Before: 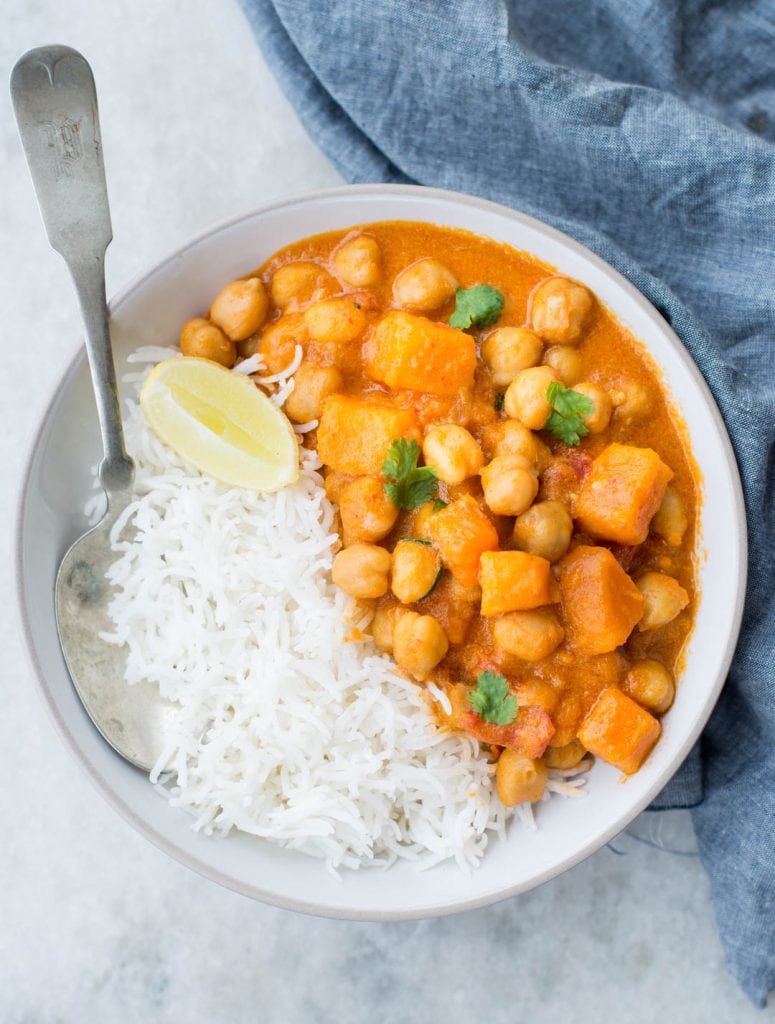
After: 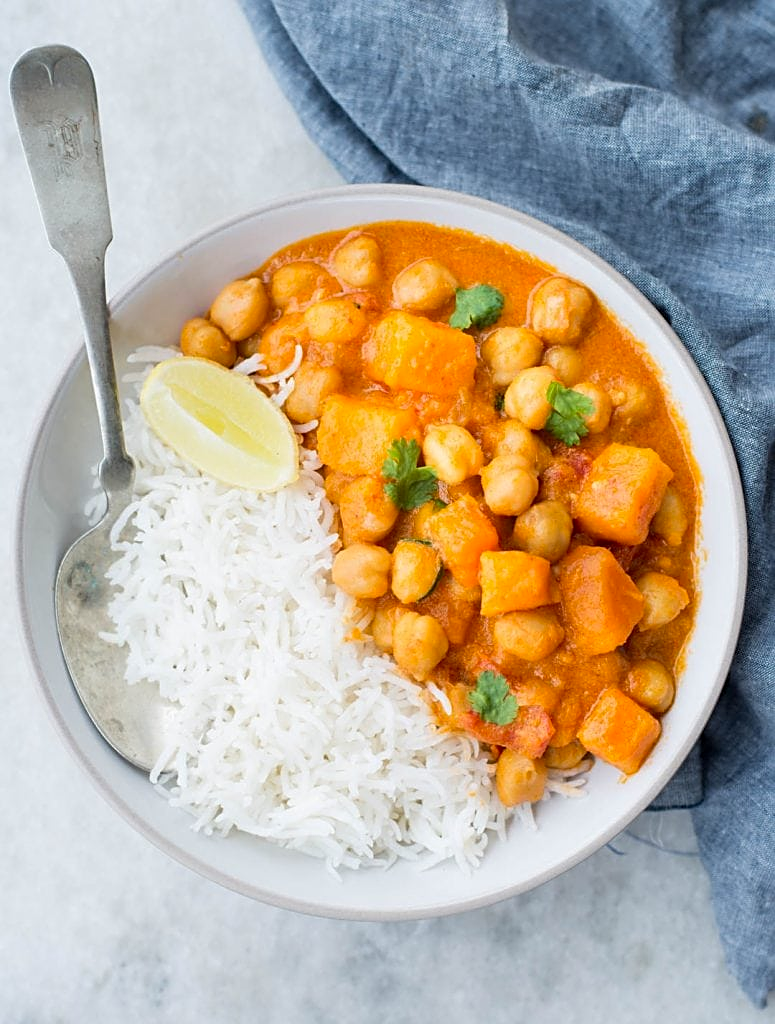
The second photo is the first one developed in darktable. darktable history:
sharpen: on, module defaults
color zones: curves: ch1 [(0, 0.525) (0.143, 0.556) (0.286, 0.52) (0.429, 0.5) (0.571, 0.5) (0.714, 0.5) (0.857, 0.503) (1, 0.525)]
